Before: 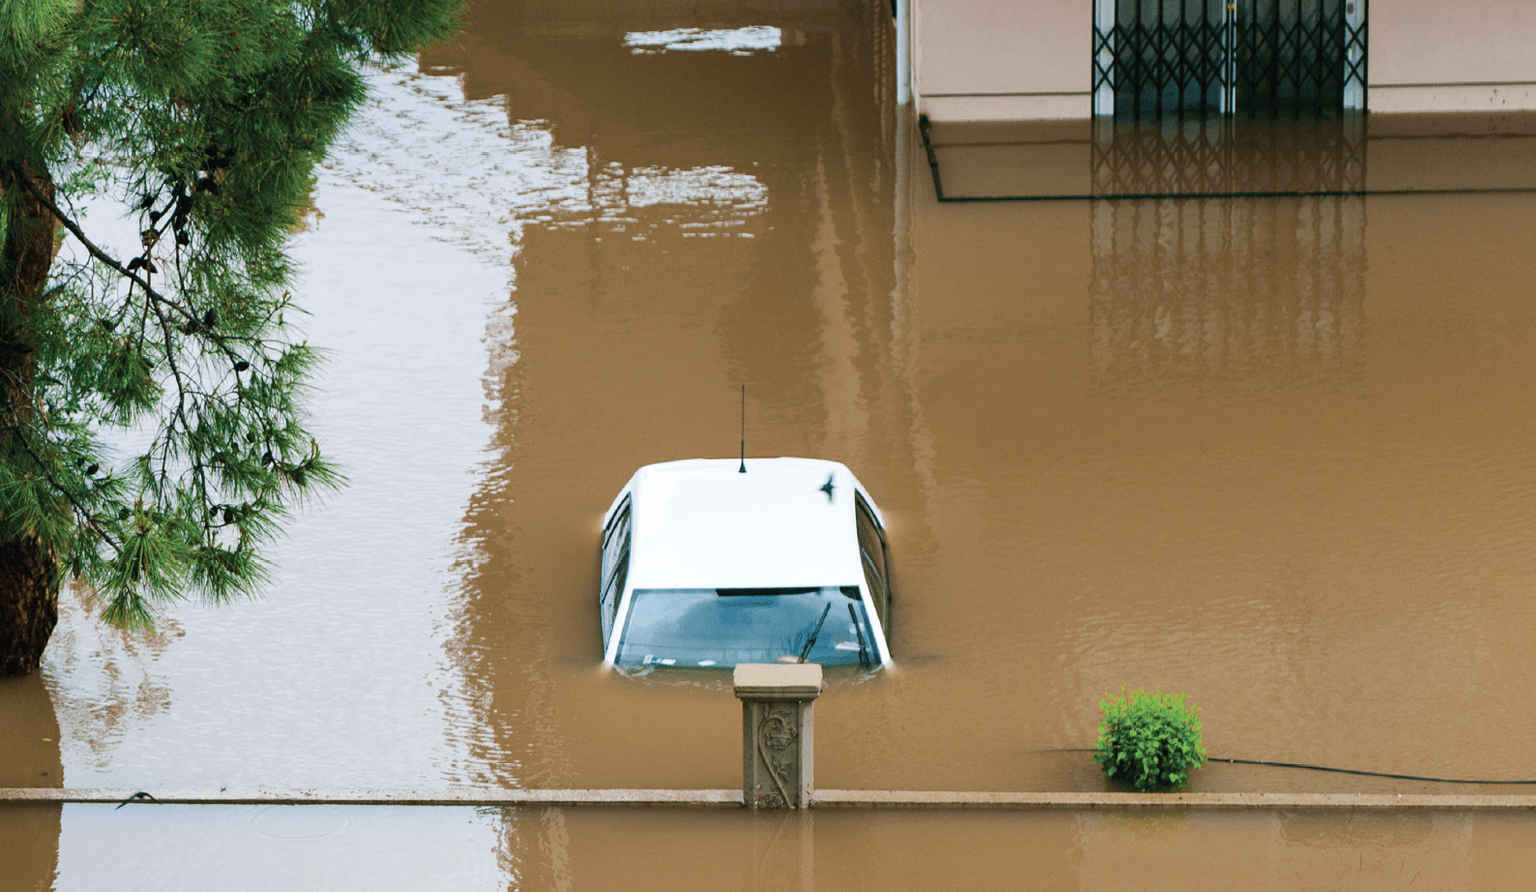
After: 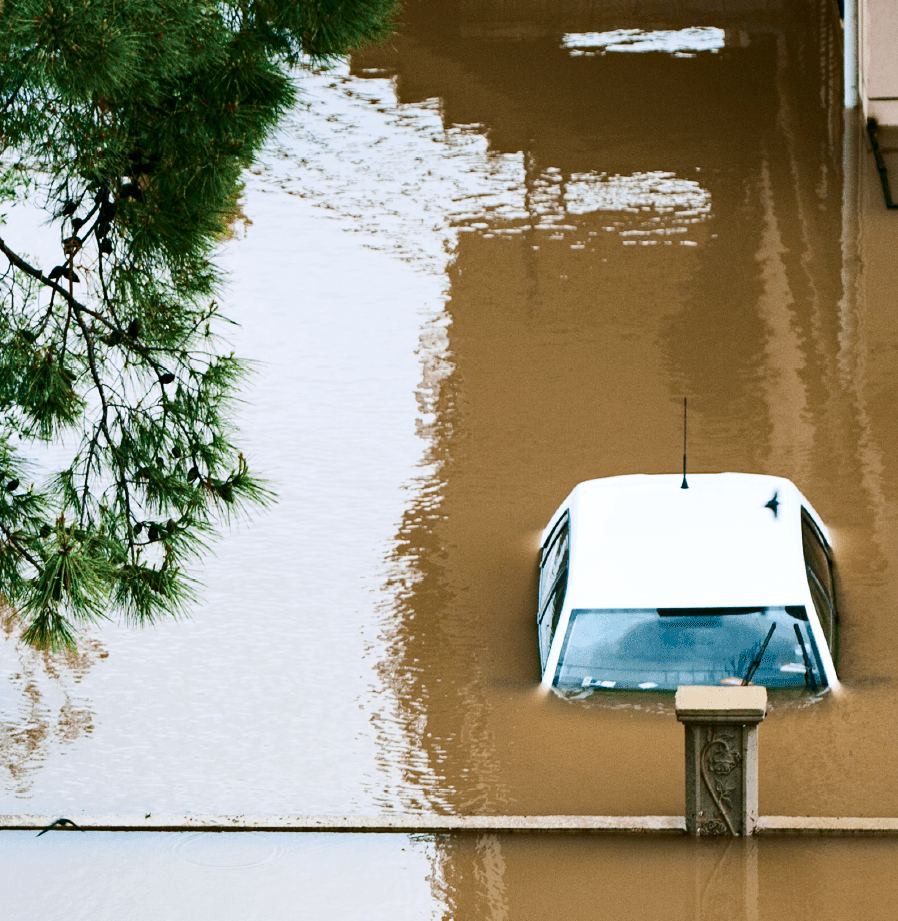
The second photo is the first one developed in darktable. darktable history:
contrast brightness saturation: contrast 0.275
haze removal: strength 0.3, distance 0.255, compatibility mode true, adaptive false
crop: left 5.256%, right 38.168%
